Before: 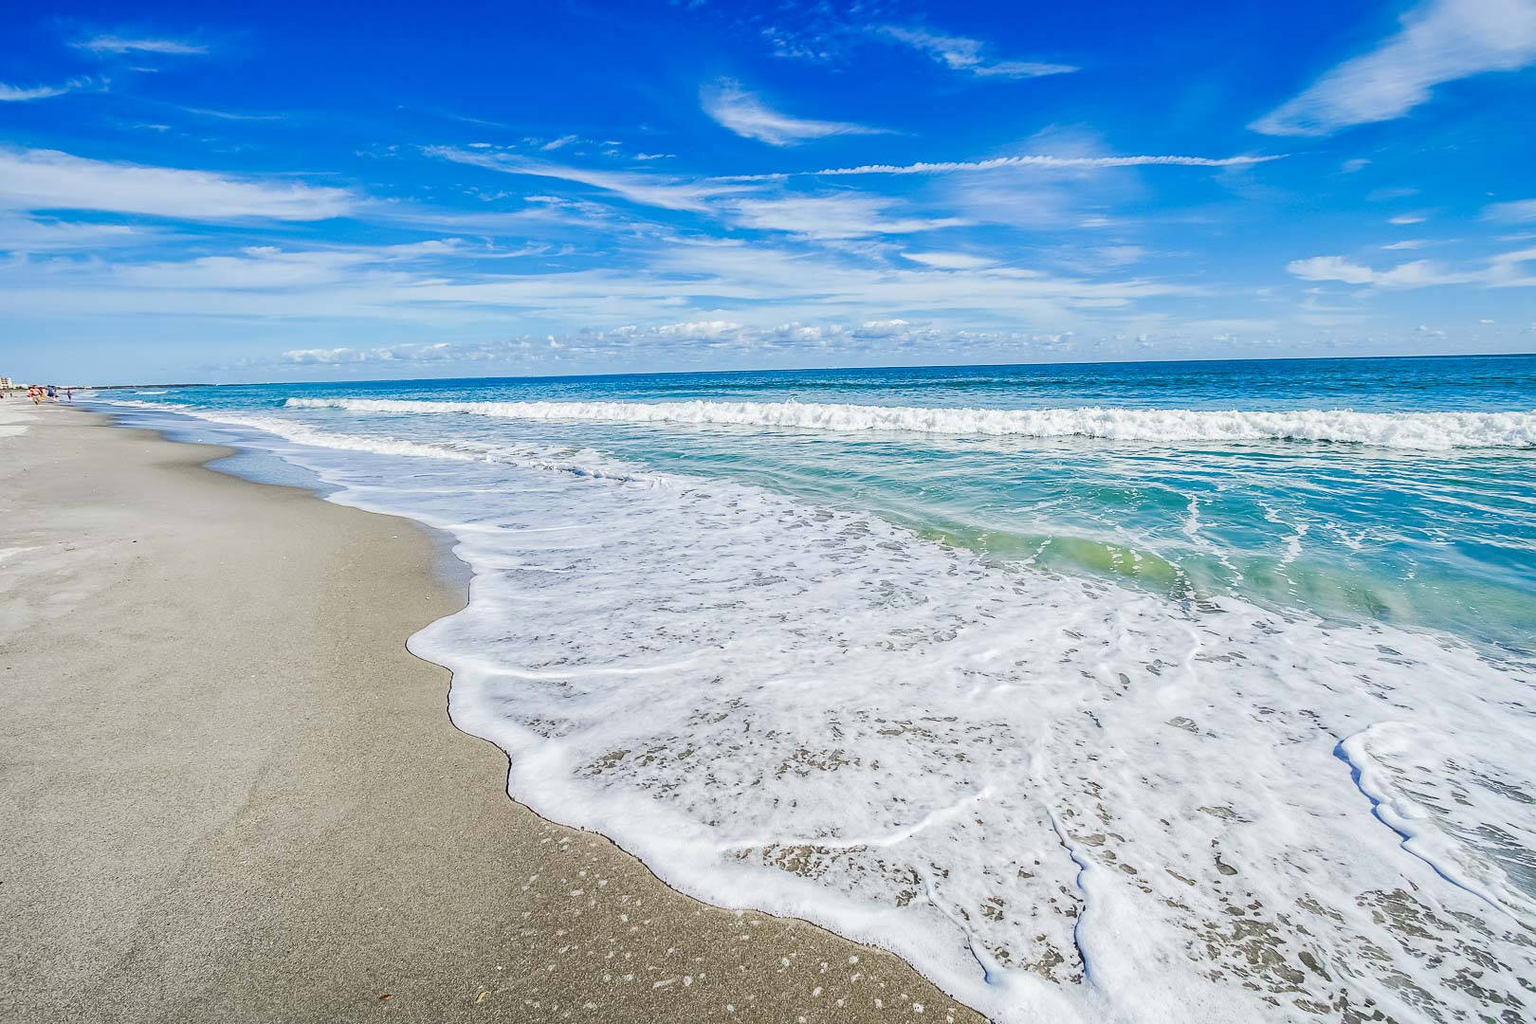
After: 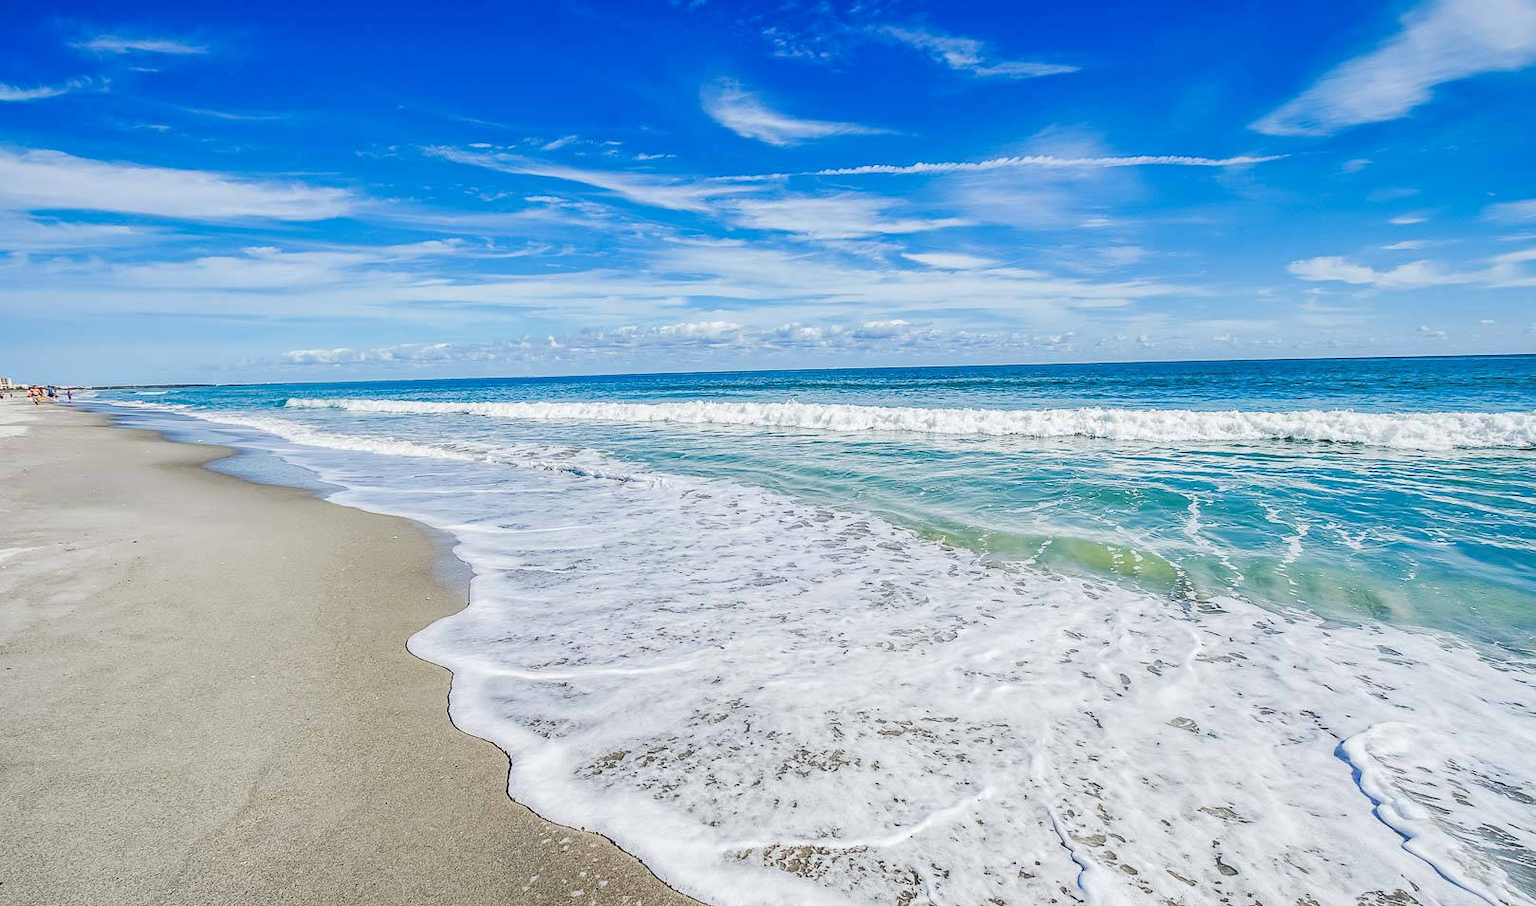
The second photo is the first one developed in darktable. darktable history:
crop and rotate: top 0%, bottom 11.569%
